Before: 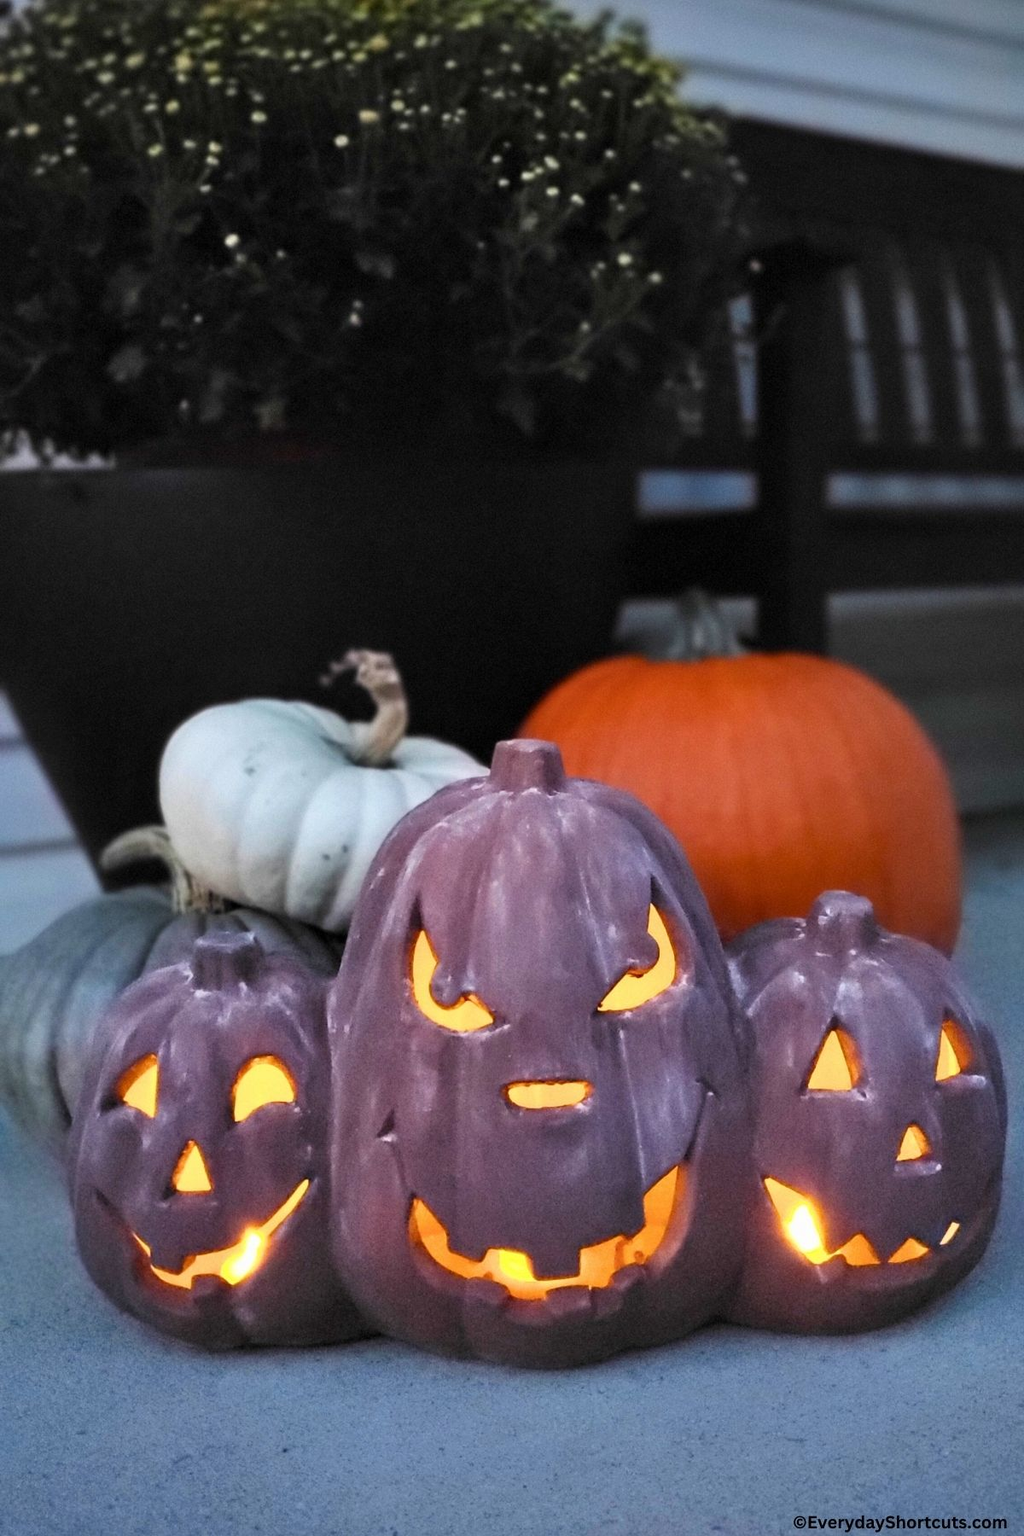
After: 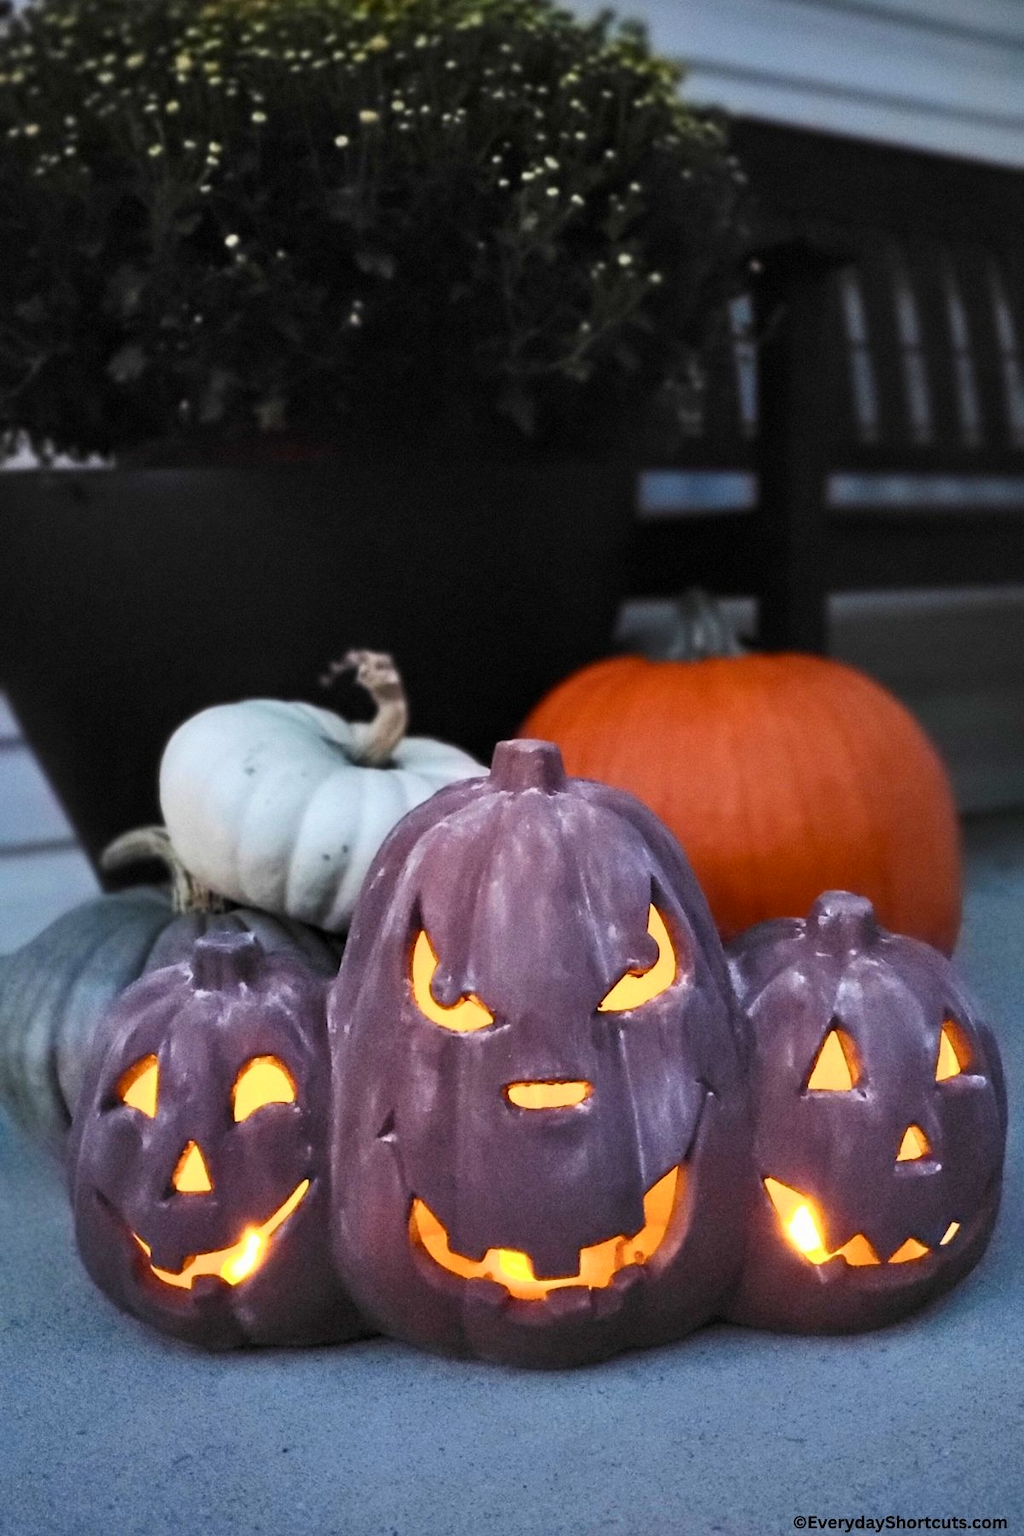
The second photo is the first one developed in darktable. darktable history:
tone curve: curves: ch0 [(0, 0) (0.339, 0.306) (0.687, 0.706) (1, 1)], color space Lab, independent channels, preserve colors none
